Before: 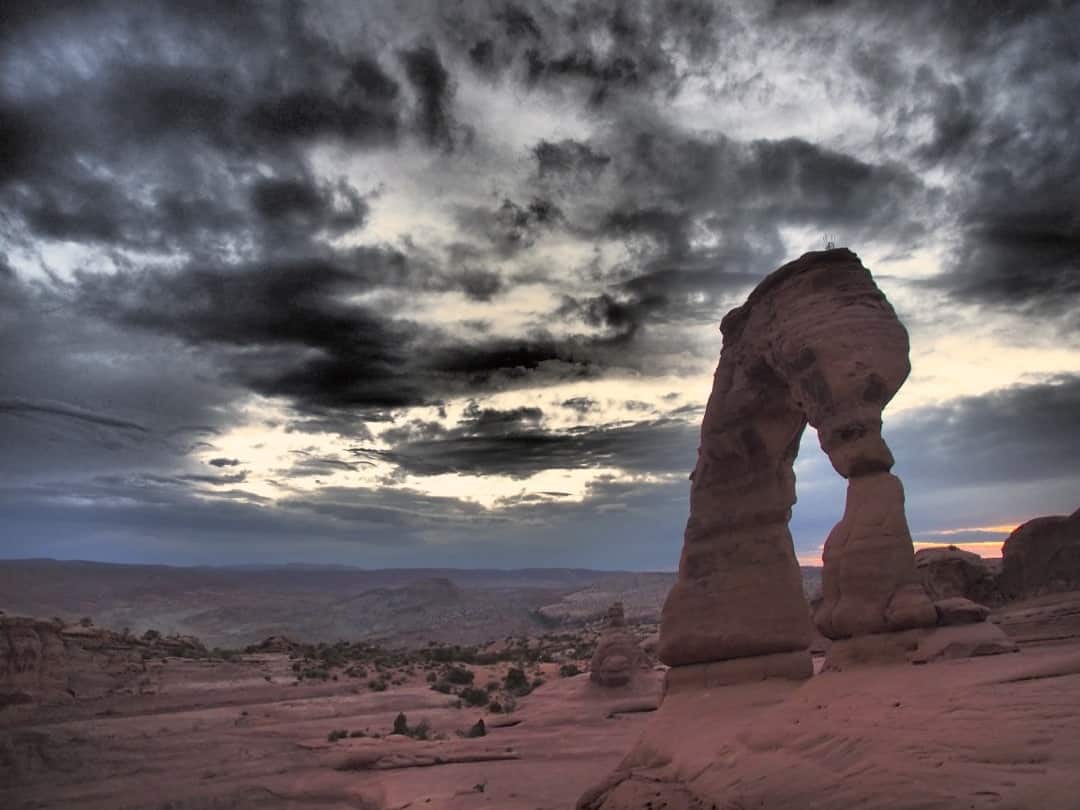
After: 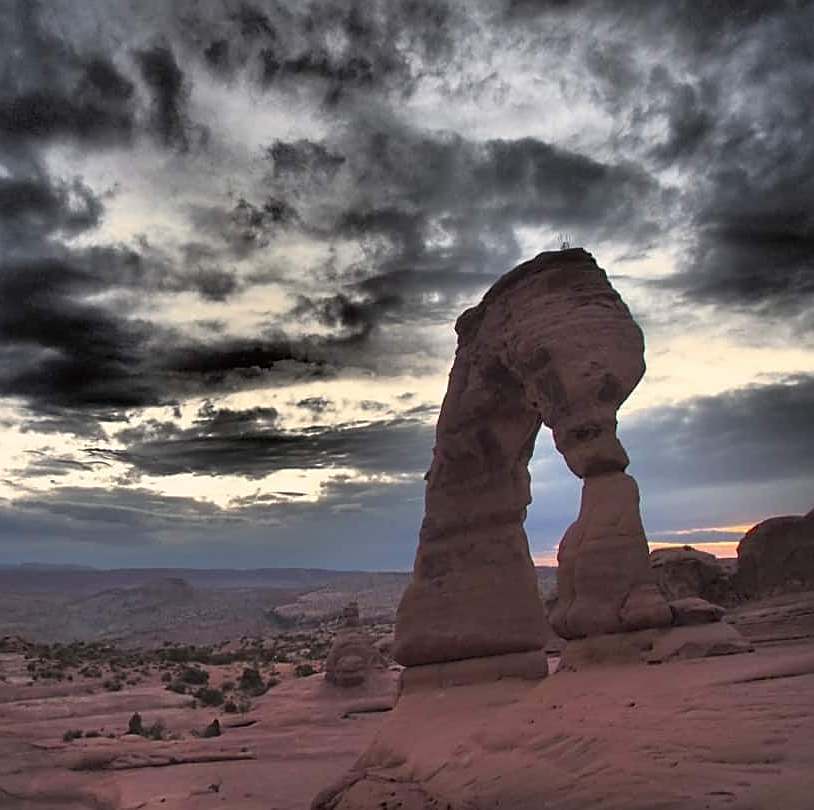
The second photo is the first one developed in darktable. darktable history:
crop and rotate: left 24.6%
sharpen: on, module defaults
